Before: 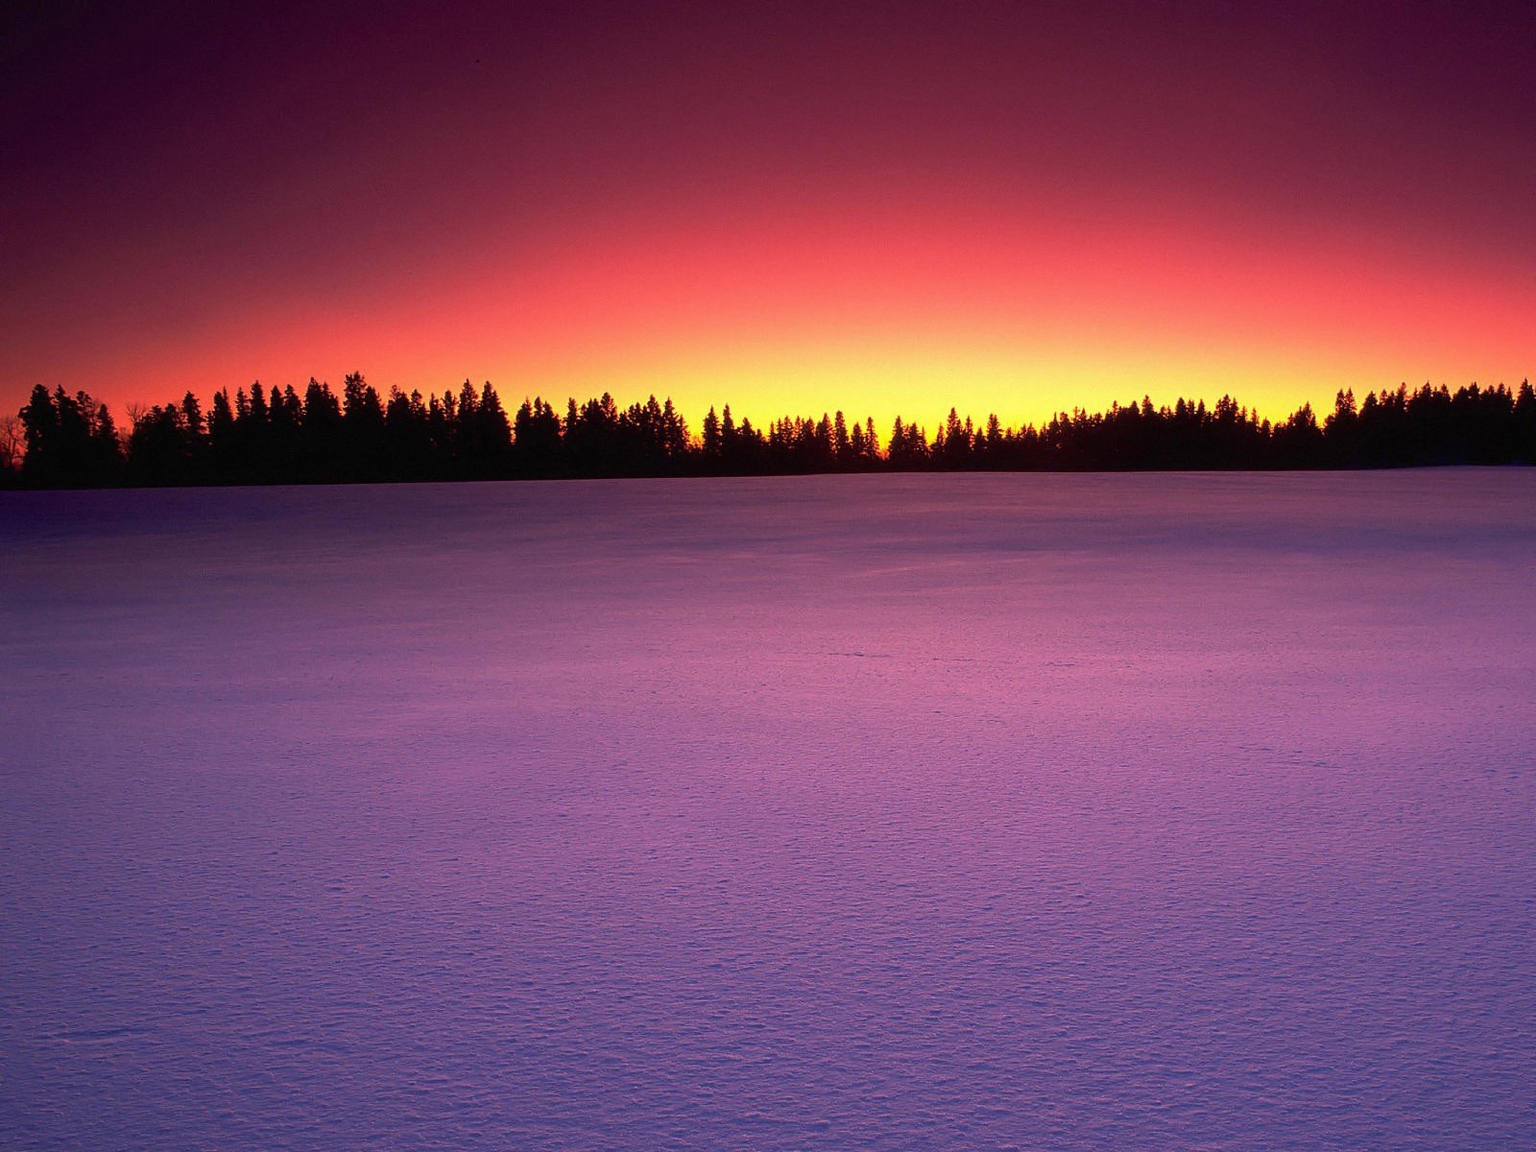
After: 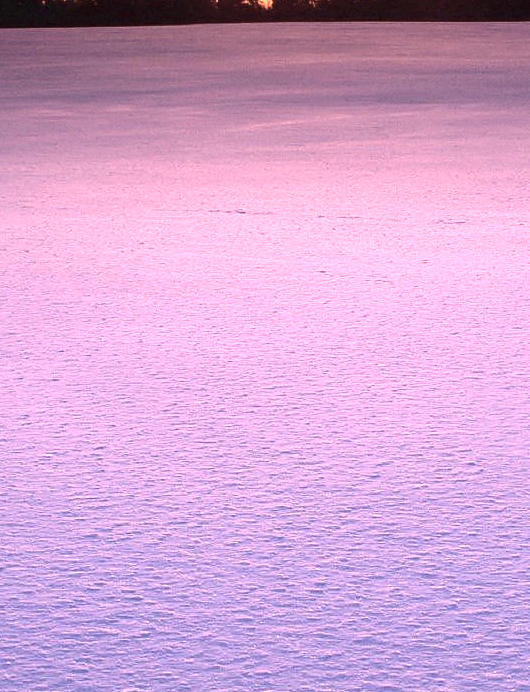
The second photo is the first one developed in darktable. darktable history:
exposure: exposure 2 EV, compensate exposure bias true, compensate highlight preservation false
graduated density: on, module defaults
crop: left 40.878%, top 39.176%, right 25.993%, bottom 3.081%
contrast brightness saturation: contrast 0.1, saturation -0.36
